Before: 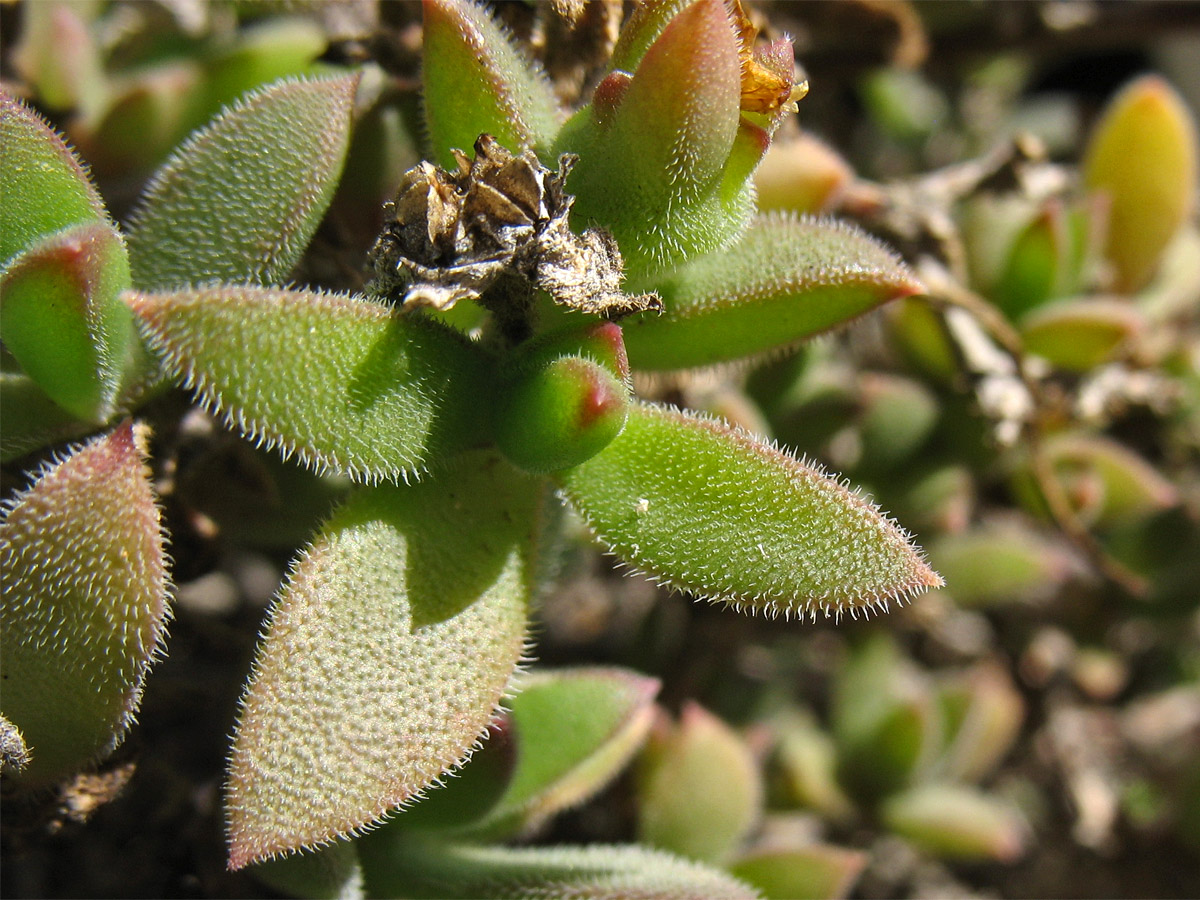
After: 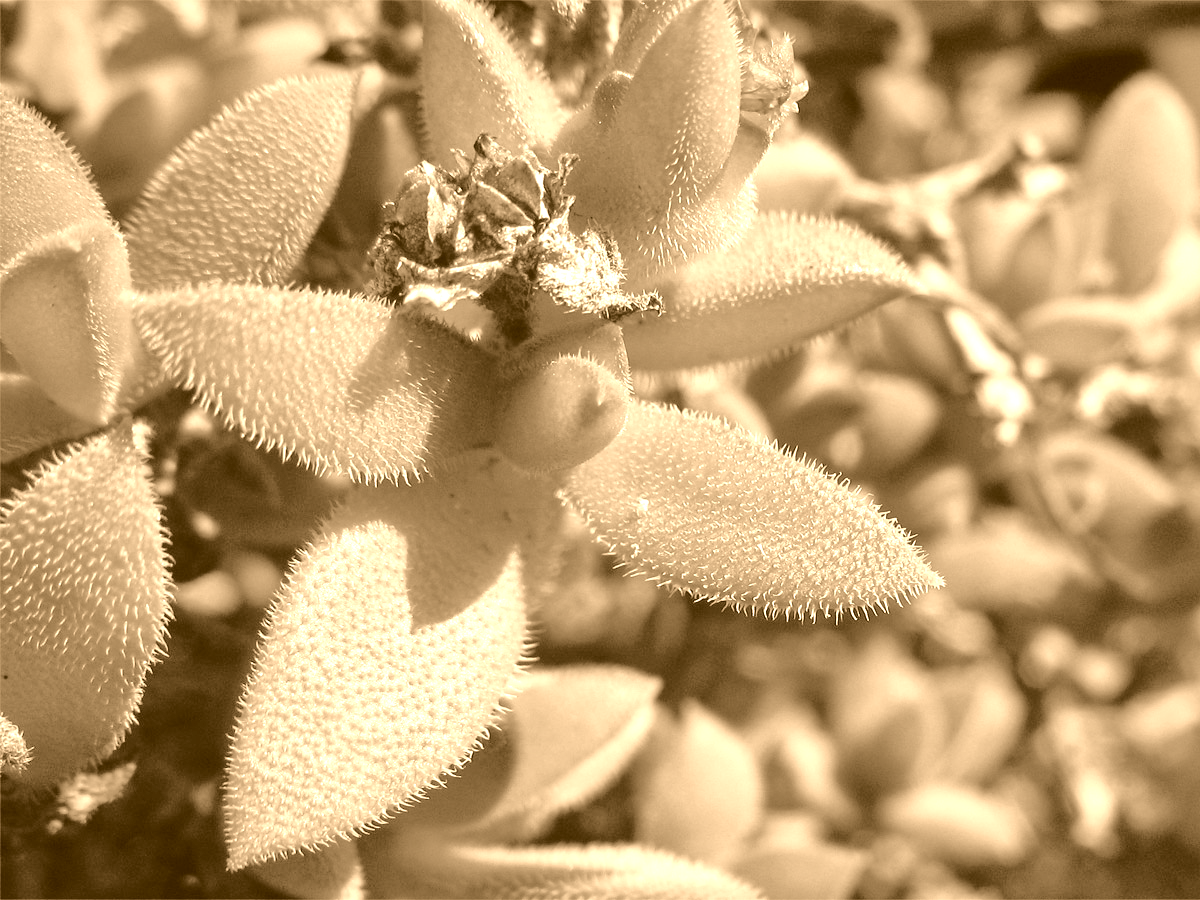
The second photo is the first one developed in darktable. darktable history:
white balance: red 0.766, blue 1.537
shadows and highlights: on, module defaults
exposure: black level correction 0.009, compensate highlight preservation false
colorize: hue 28.8°, source mix 100%
